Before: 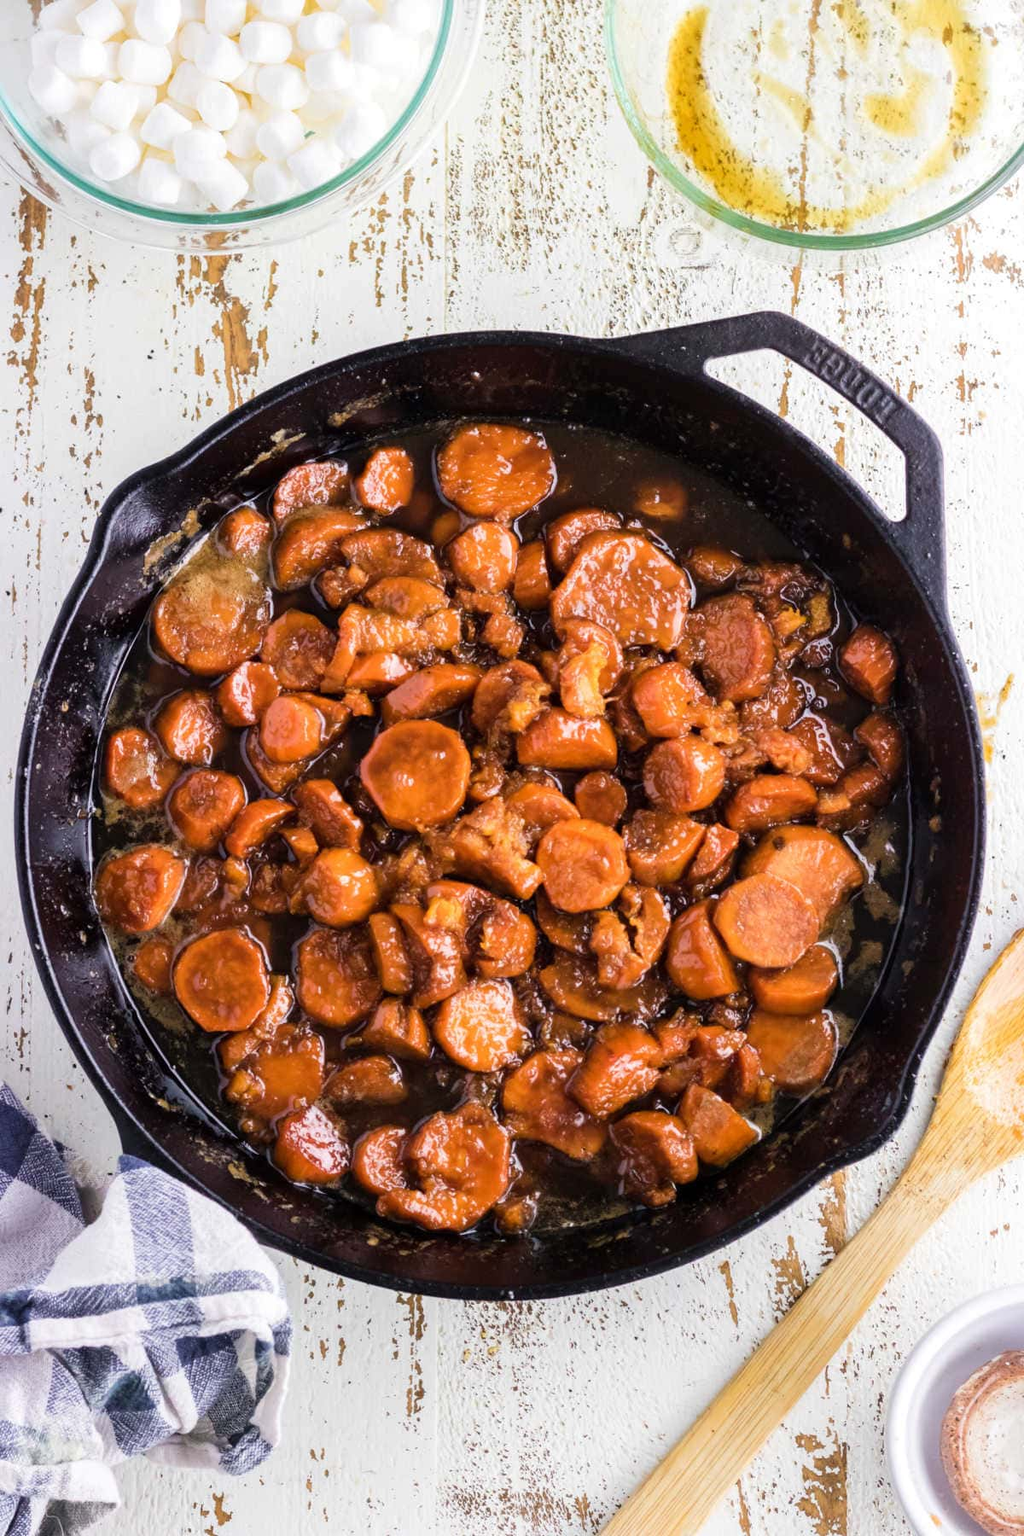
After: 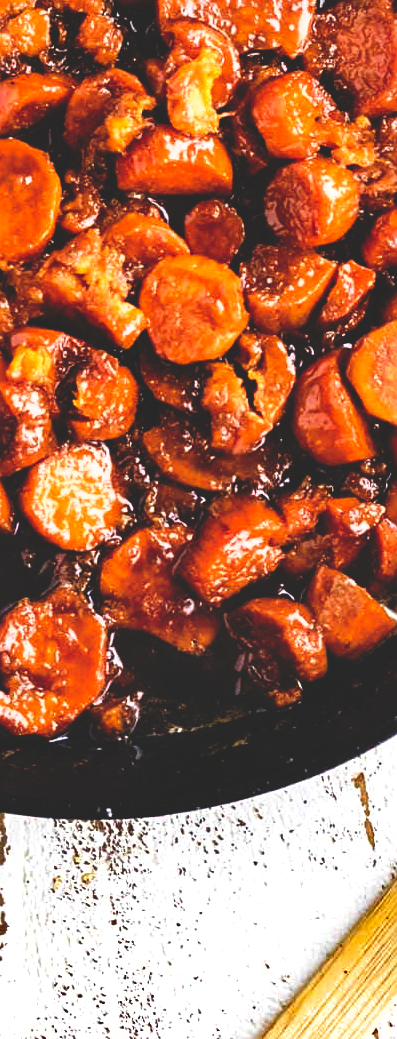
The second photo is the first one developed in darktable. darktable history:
base curve: curves: ch0 [(0, 0.02) (0.083, 0.036) (1, 1)], preserve colors none
sharpen: radius 2.167, amount 0.381, threshold 0
exposure: black level correction 0, exposure 0.5 EV, compensate highlight preservation false
crop: left 40.878%, top 39.176%, right 25.993%, bottom 3.081%
shadows and highlights: low approximation 0.01, soften with gaussian
